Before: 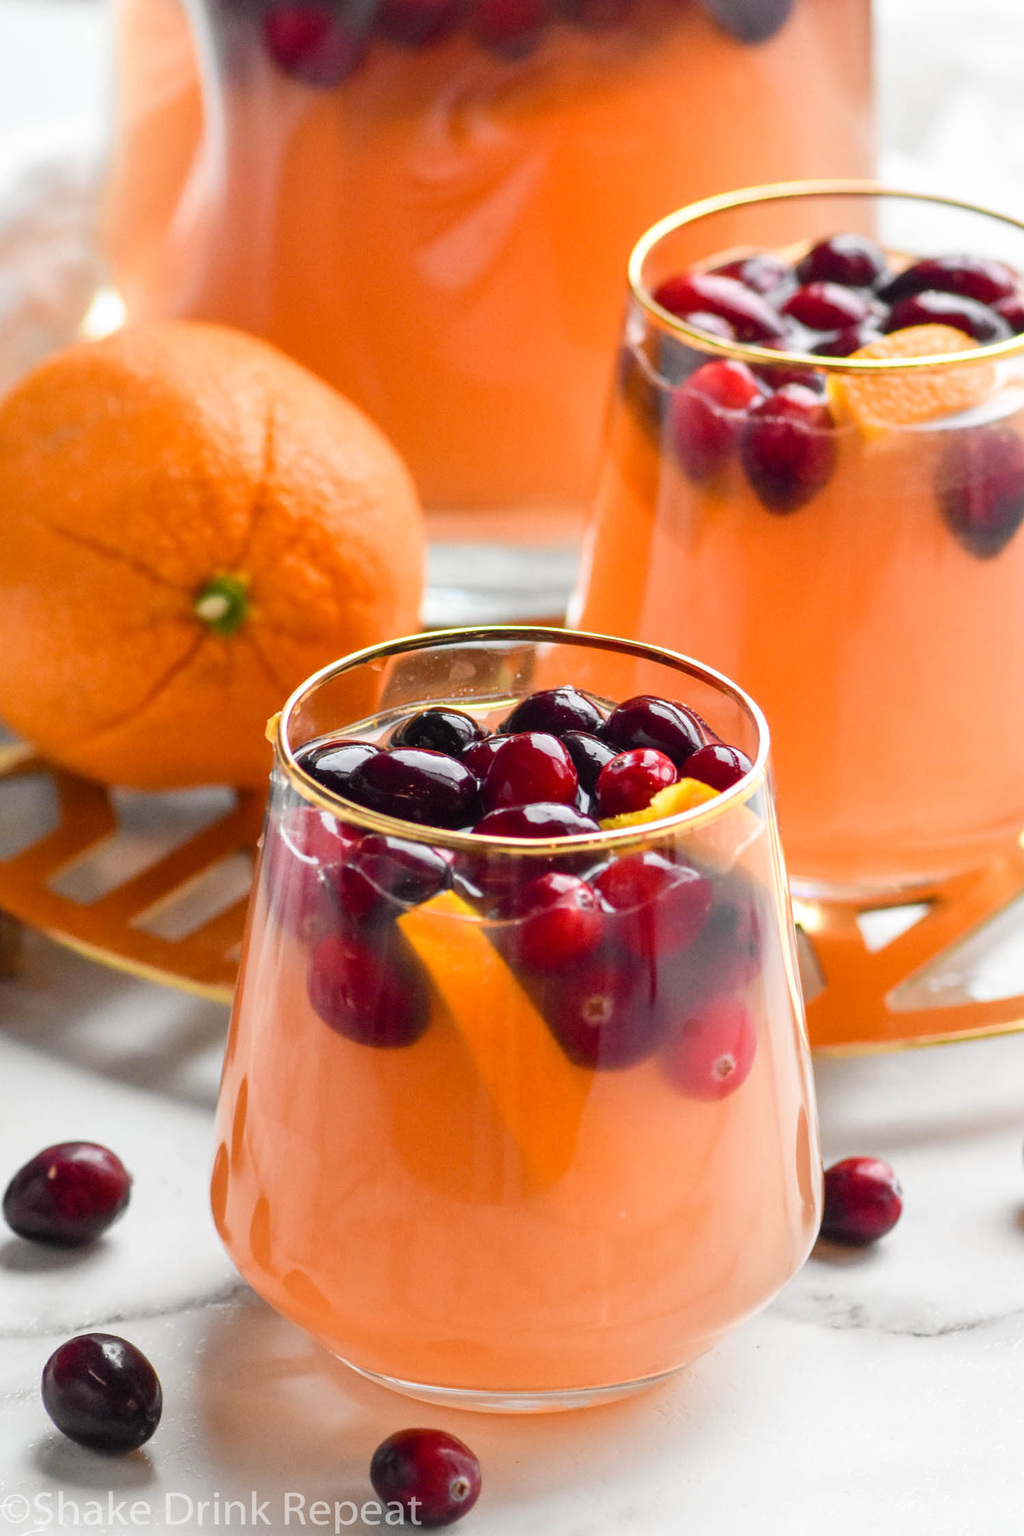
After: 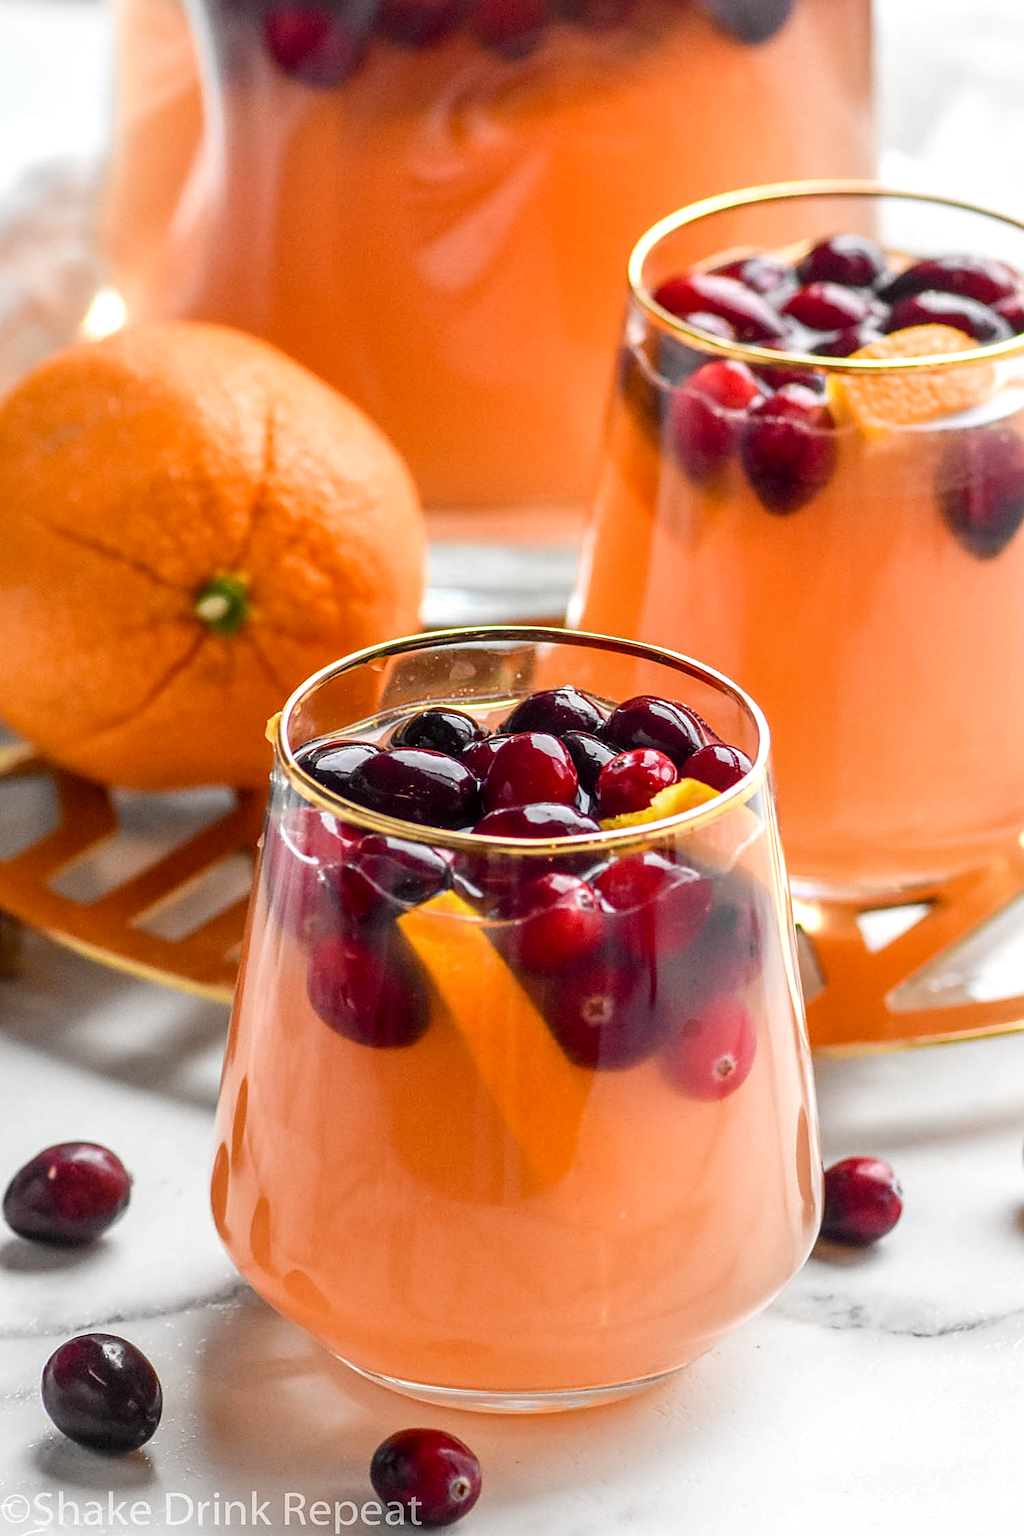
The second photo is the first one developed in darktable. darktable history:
local contrast: detail 130%
sharpen: on, module defaults
